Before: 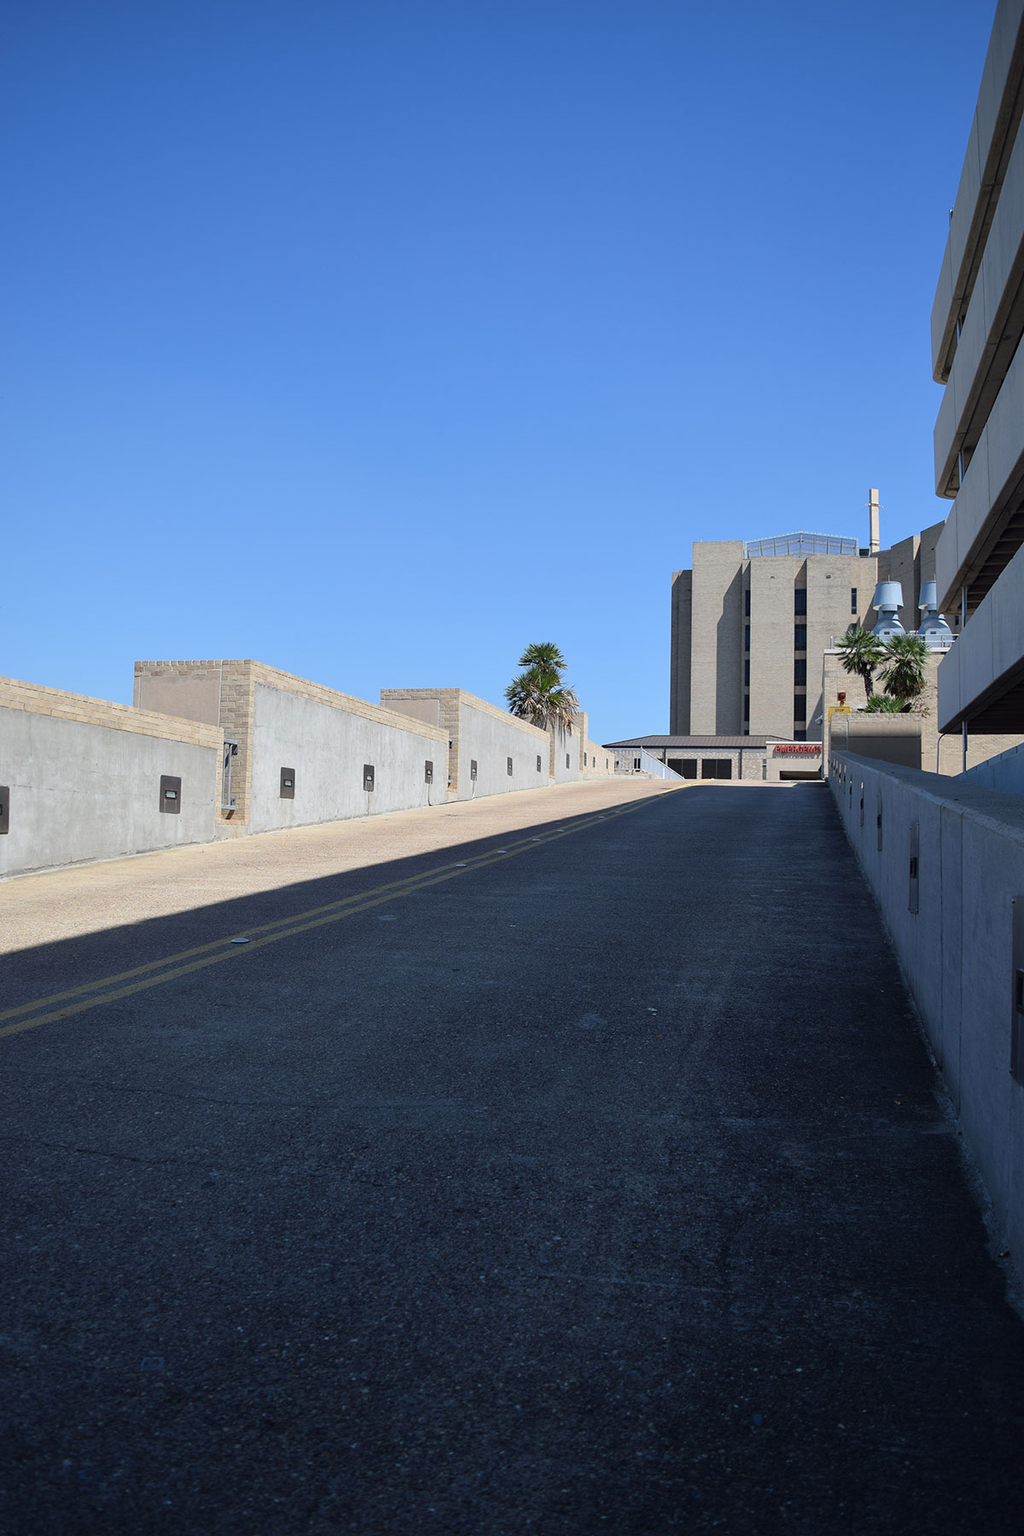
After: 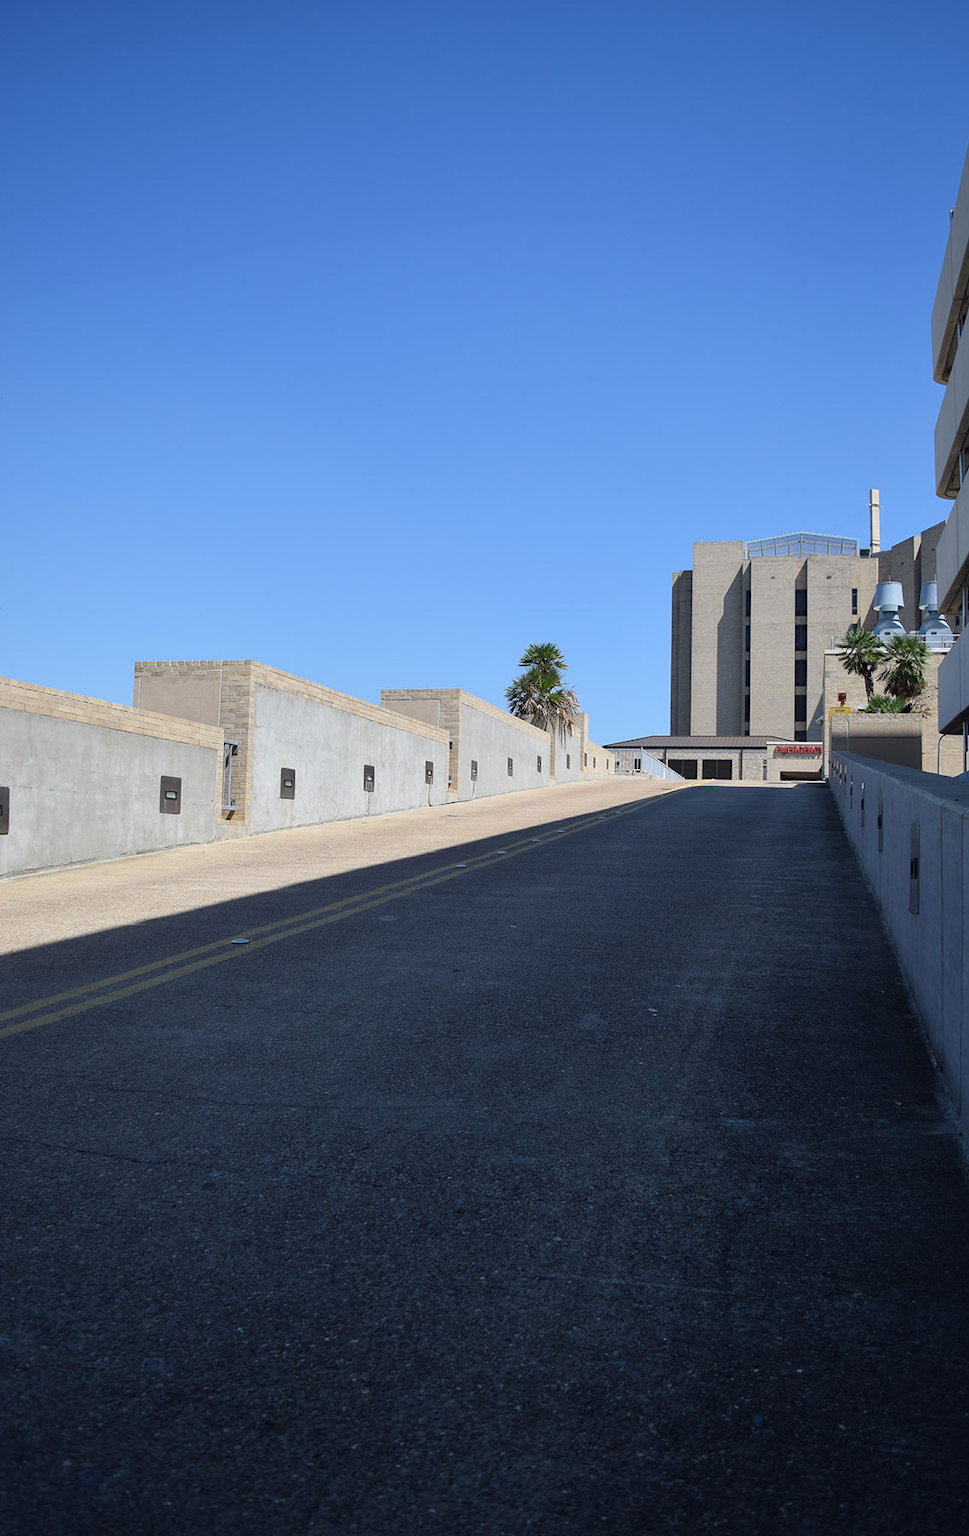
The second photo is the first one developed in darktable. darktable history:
crop and rotate: left 0%, right 5.36%
